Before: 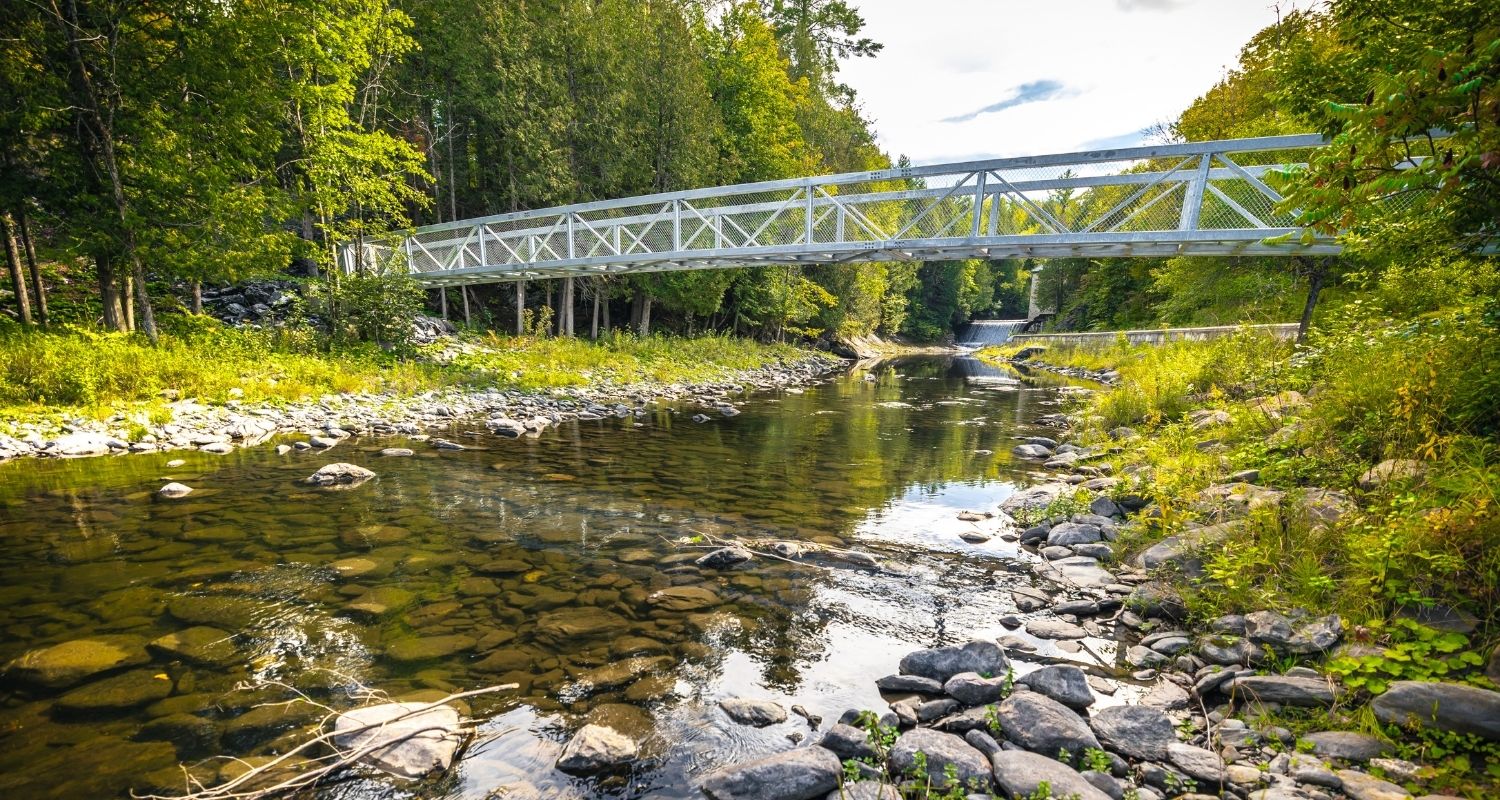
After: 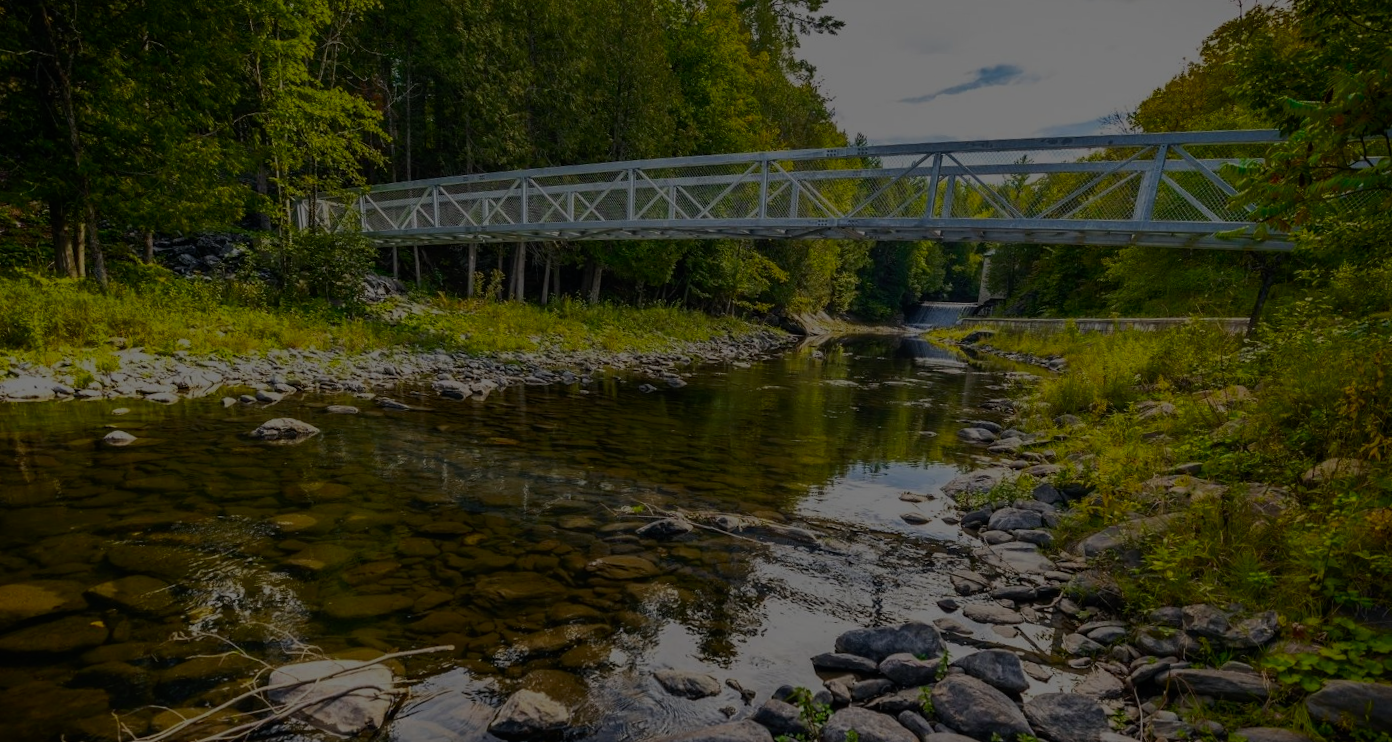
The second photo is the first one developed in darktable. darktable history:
exposure: exposure -2.446 EV, compensate highlight preservation false
contrast brightness saturation: contrast 0.09, saturation 0.28
crop and rotate: angle -2.38°
